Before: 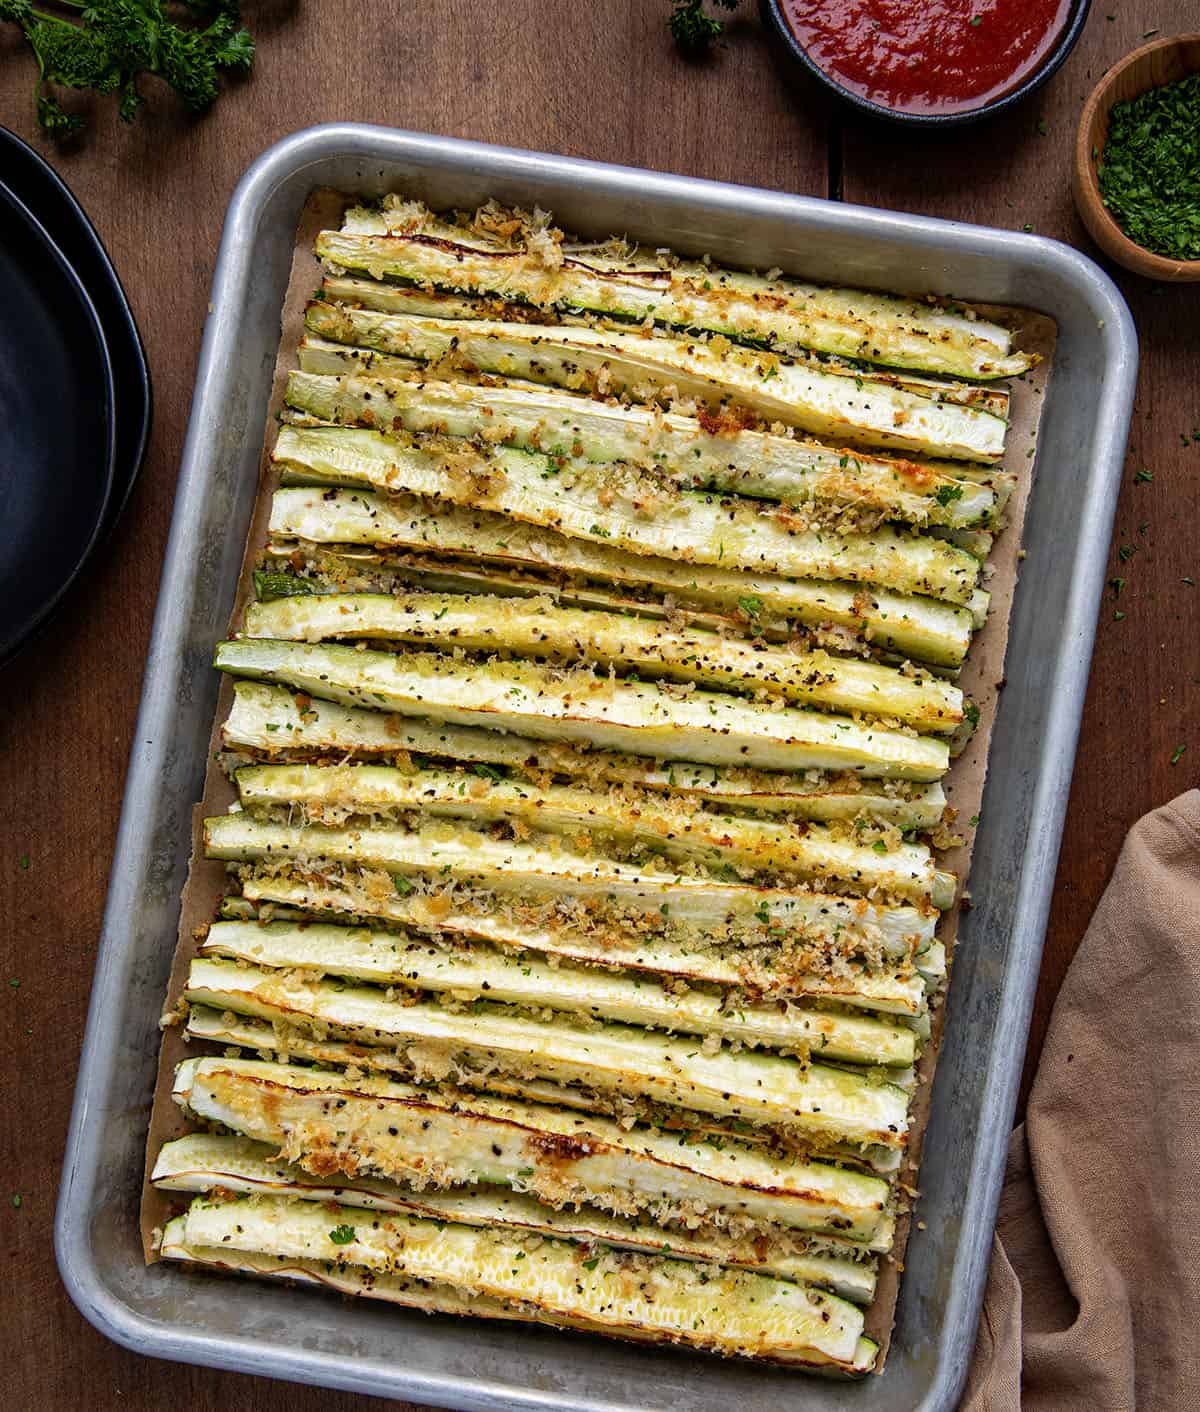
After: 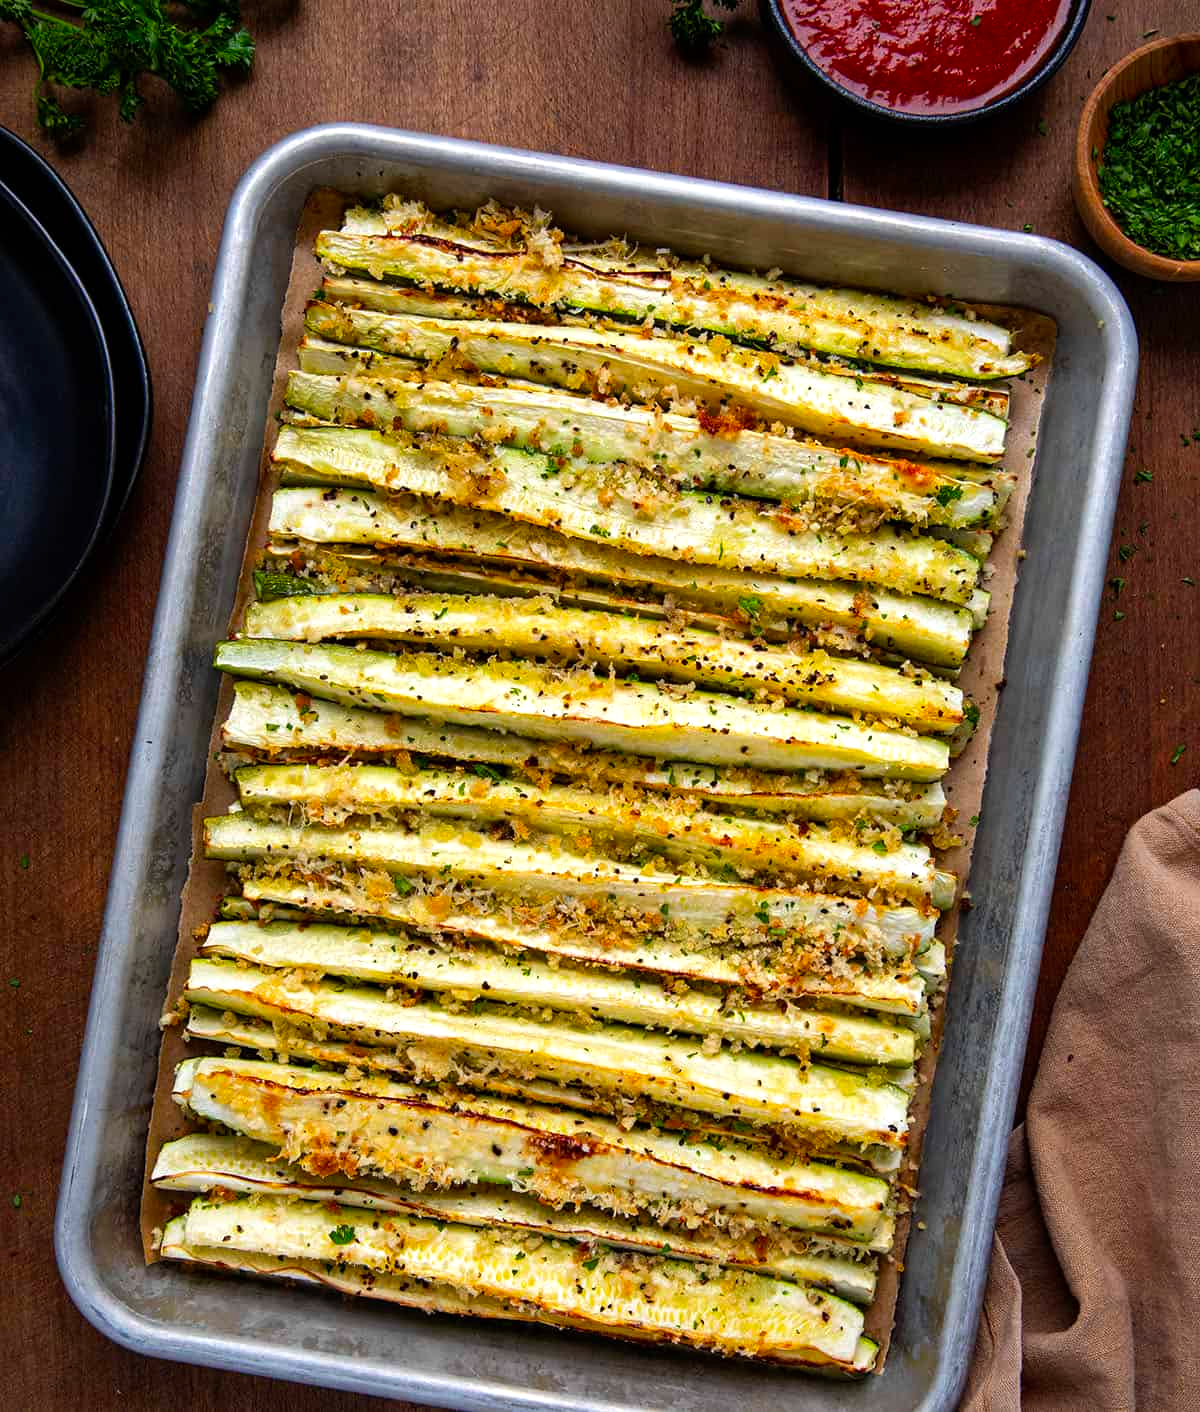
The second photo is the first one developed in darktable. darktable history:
tone equalizer: on, module defaults
color balance: contrast 8.5%, output saturation 105%
